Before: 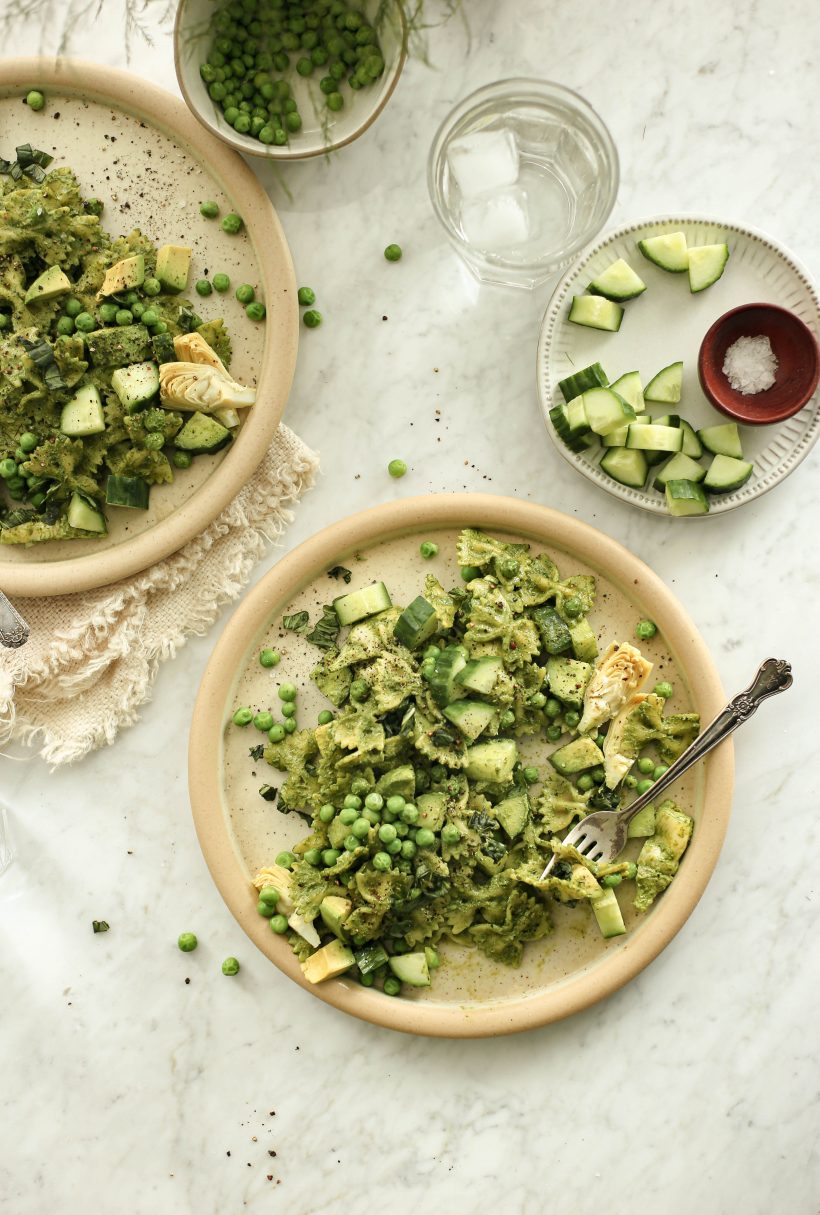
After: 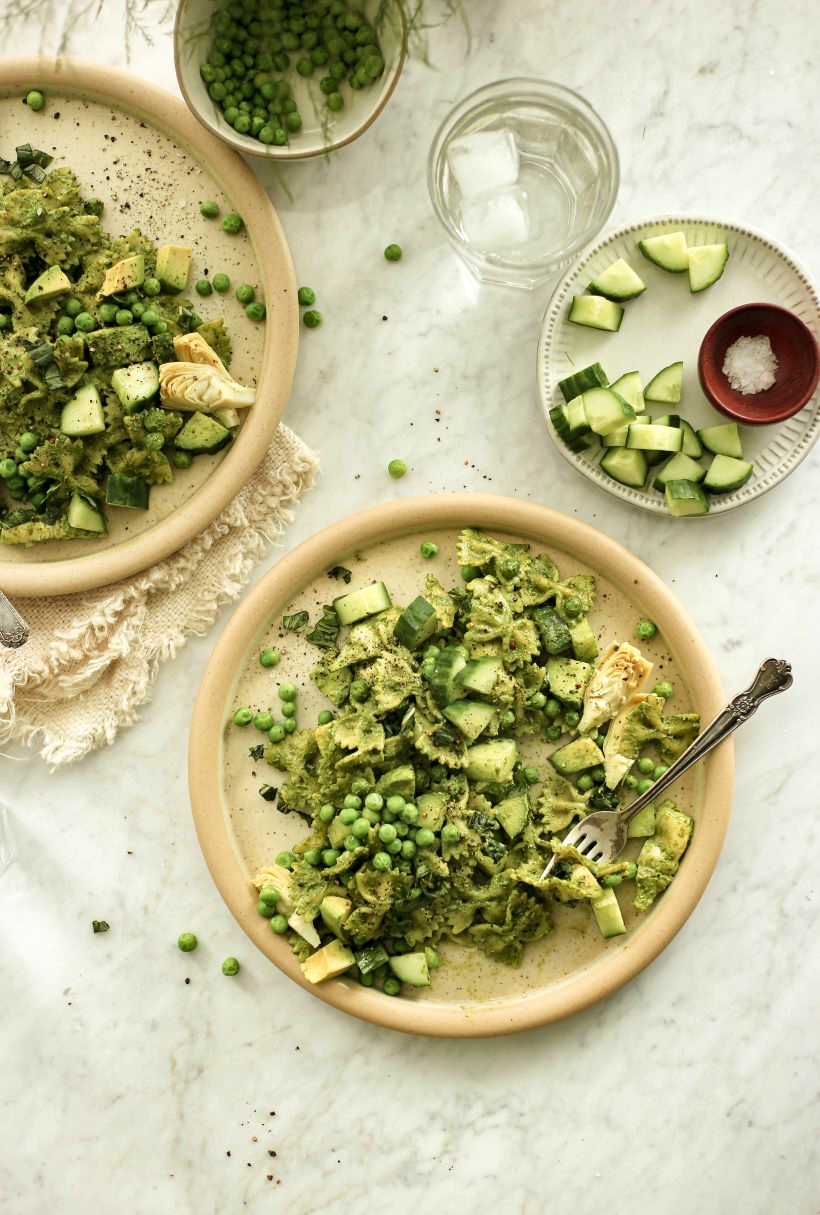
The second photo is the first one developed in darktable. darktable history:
velvia: on, module defaults
local contrast: mode bilateral grid, contrast 20, coarseness 50, detail 120%, midtone range 0.2
exposure: black level correction 0.001, compensate highlight preservation false
